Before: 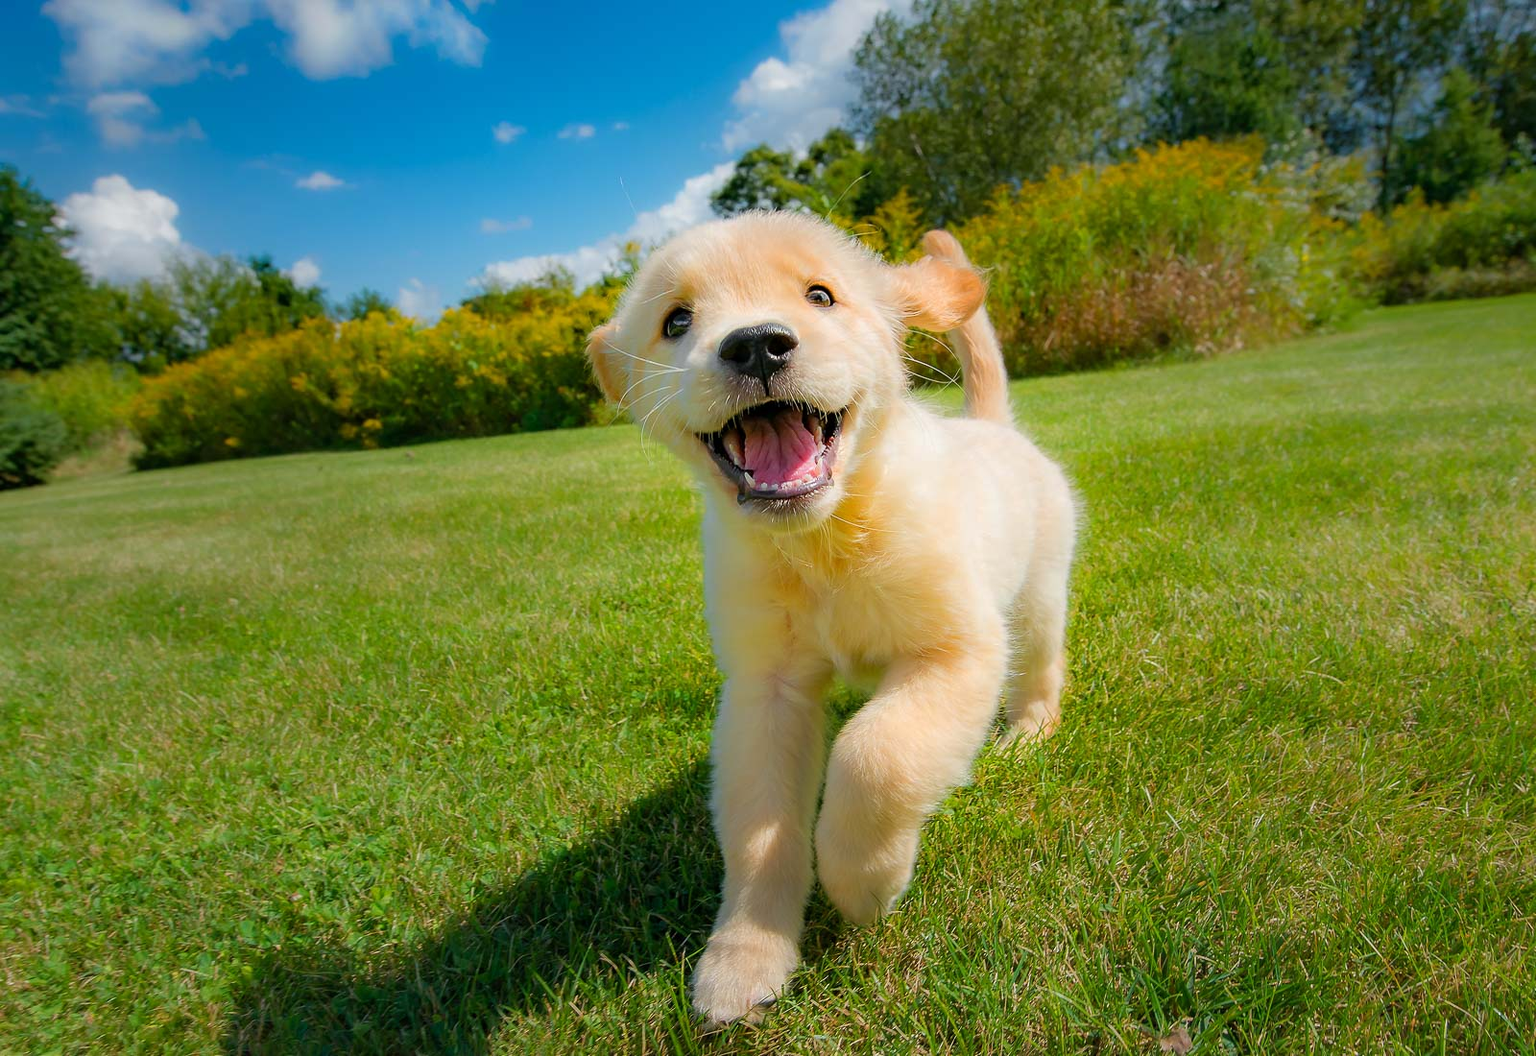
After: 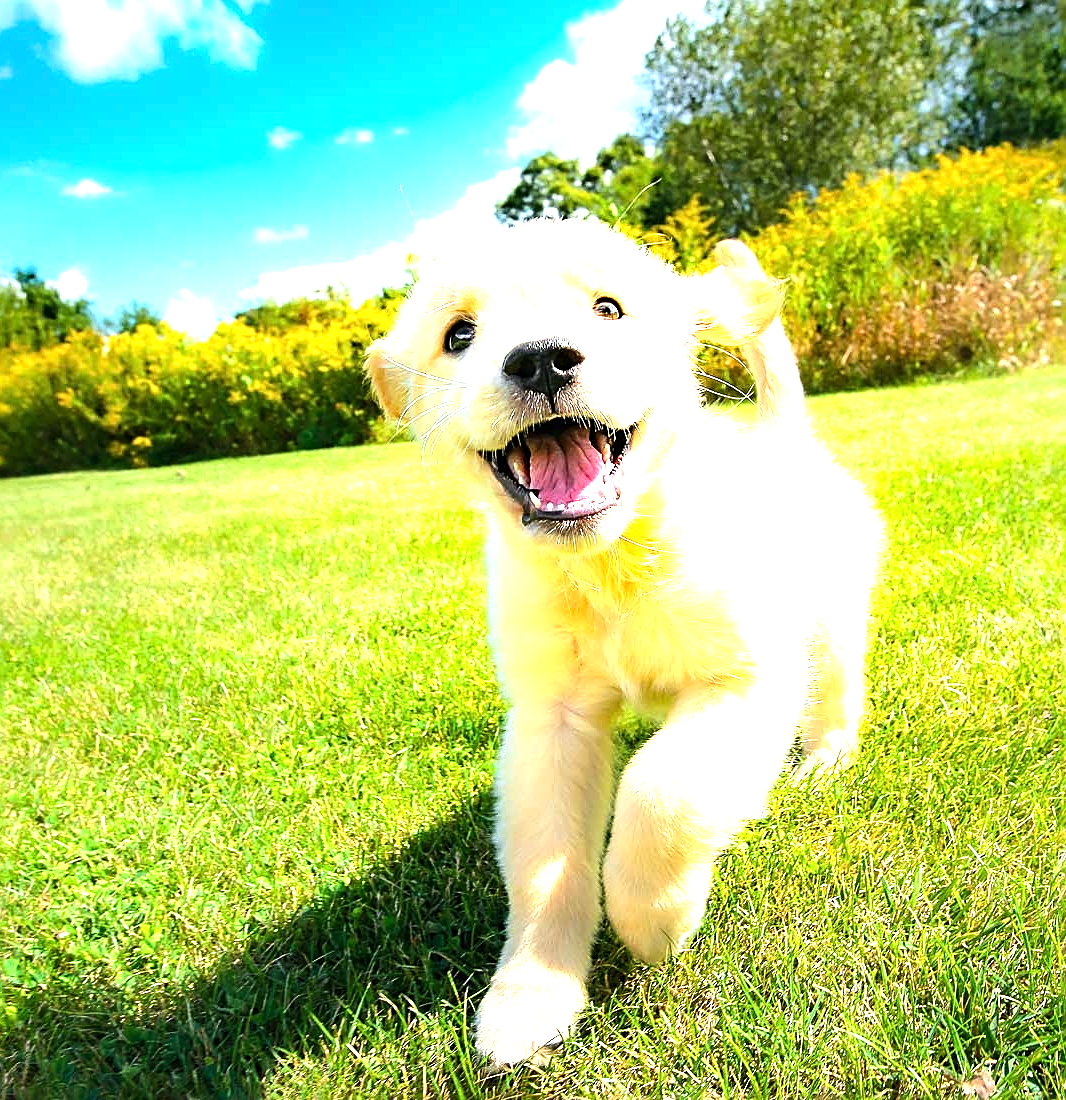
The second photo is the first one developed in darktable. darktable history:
exposure: black level correction 0, exposure 1.3 EV, compensate highlight preservation false
tone equalizer: -8 EV -0.75 EV, -7 EV -0.7 EV, -6 EV -0.6 EV, -5 EV -0.4 EV, -3 EV 0.4 EV, -2 EV 0.6 EV, -1 EV 0.7 EV, +0 EV 0.75 EV, edges refinement/feathering 500, mask exposure compensation -1.57 EV, preserve details no
crop: left 15.419%, right 17.914%
sharpen: amount 0.575
